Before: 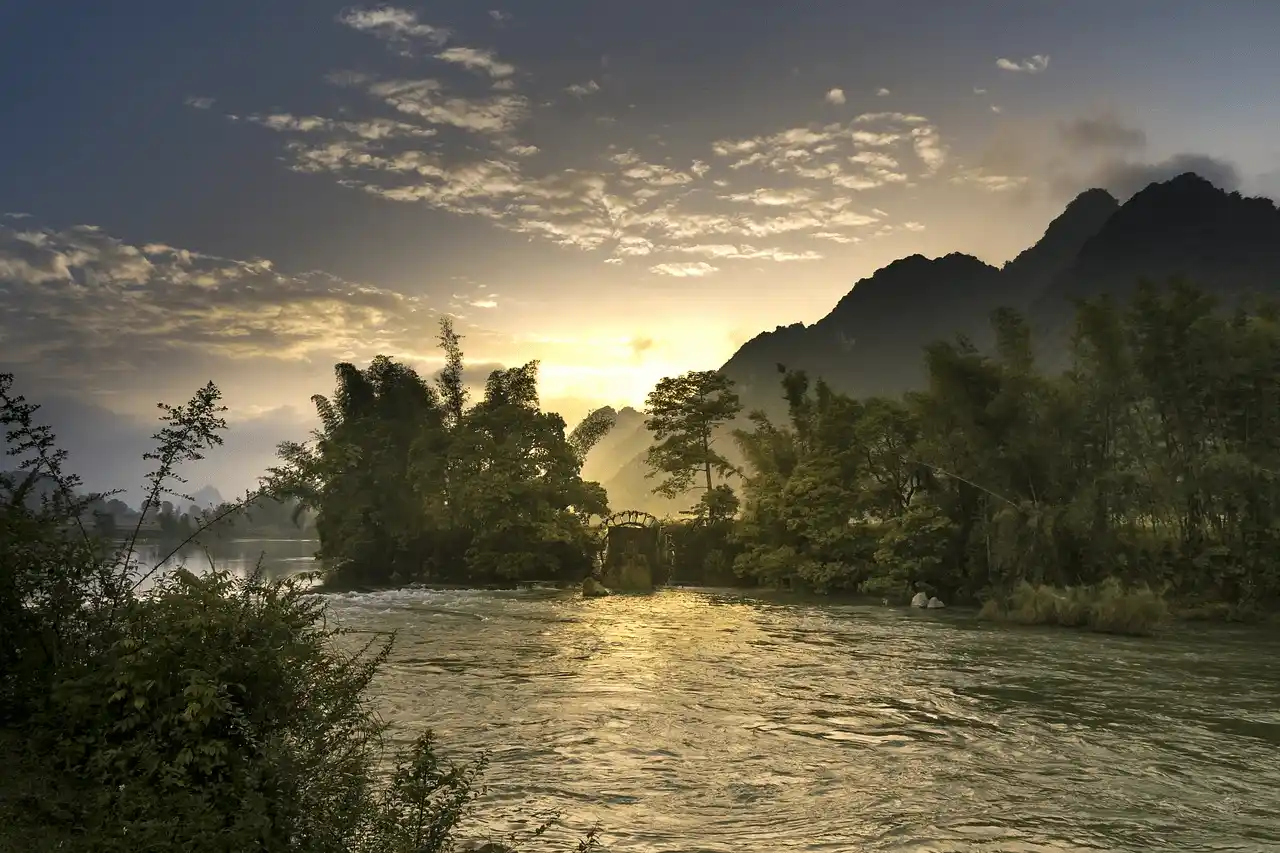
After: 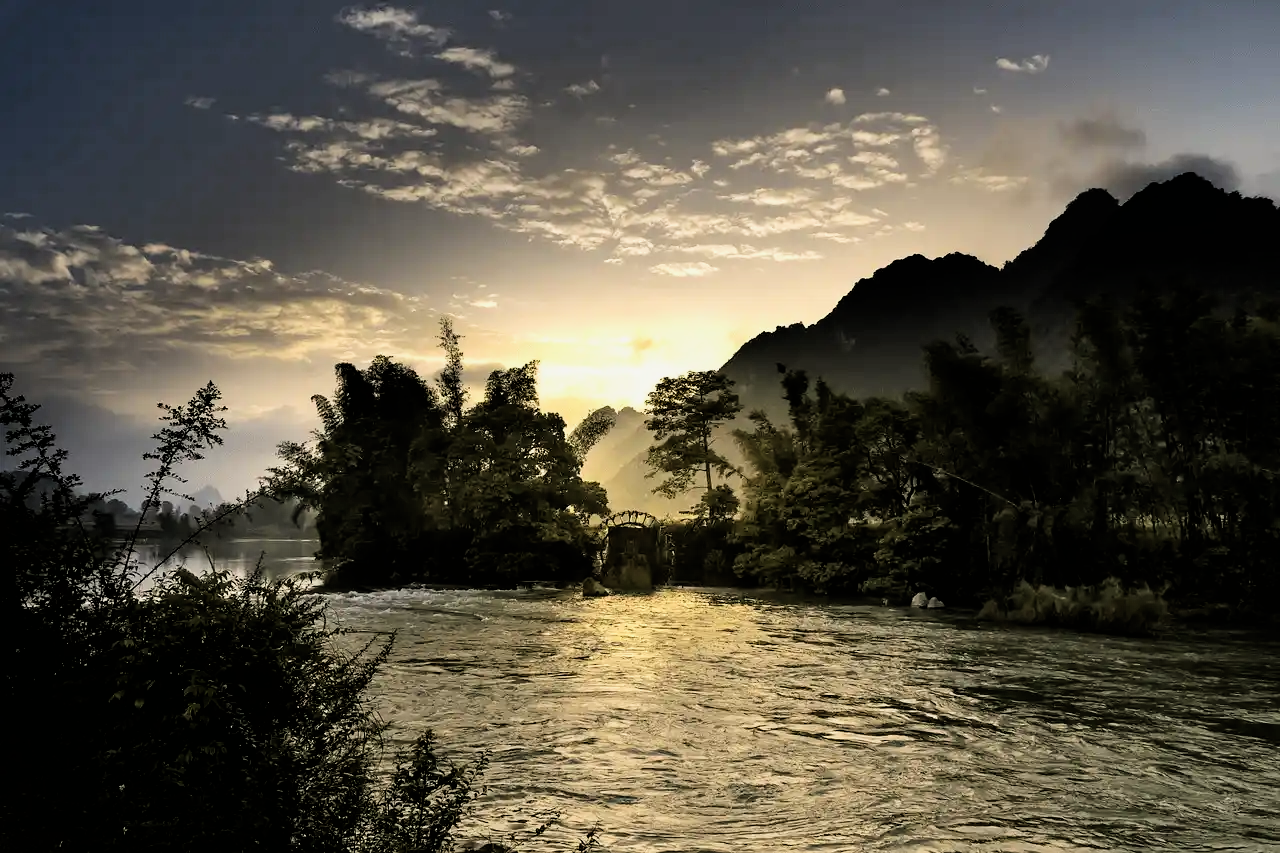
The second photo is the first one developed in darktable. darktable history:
filmic rgb: black relative exposure -4.03 EV, white relative exposure 2.98 EV, hardness 2.99, contrast 1.409
